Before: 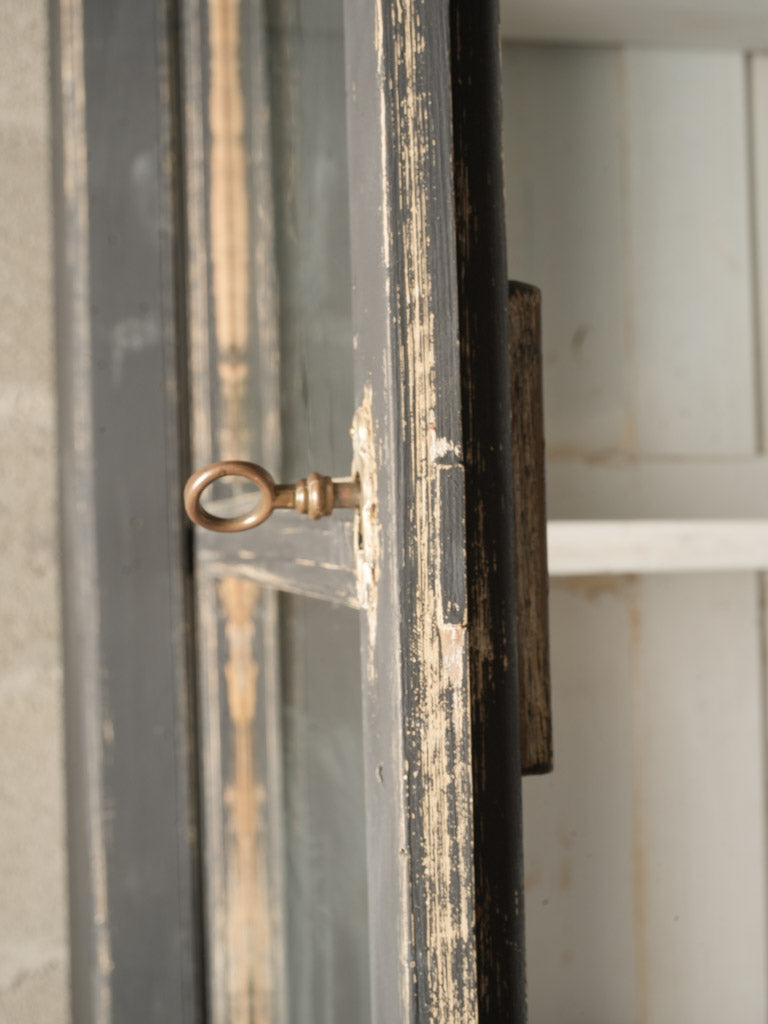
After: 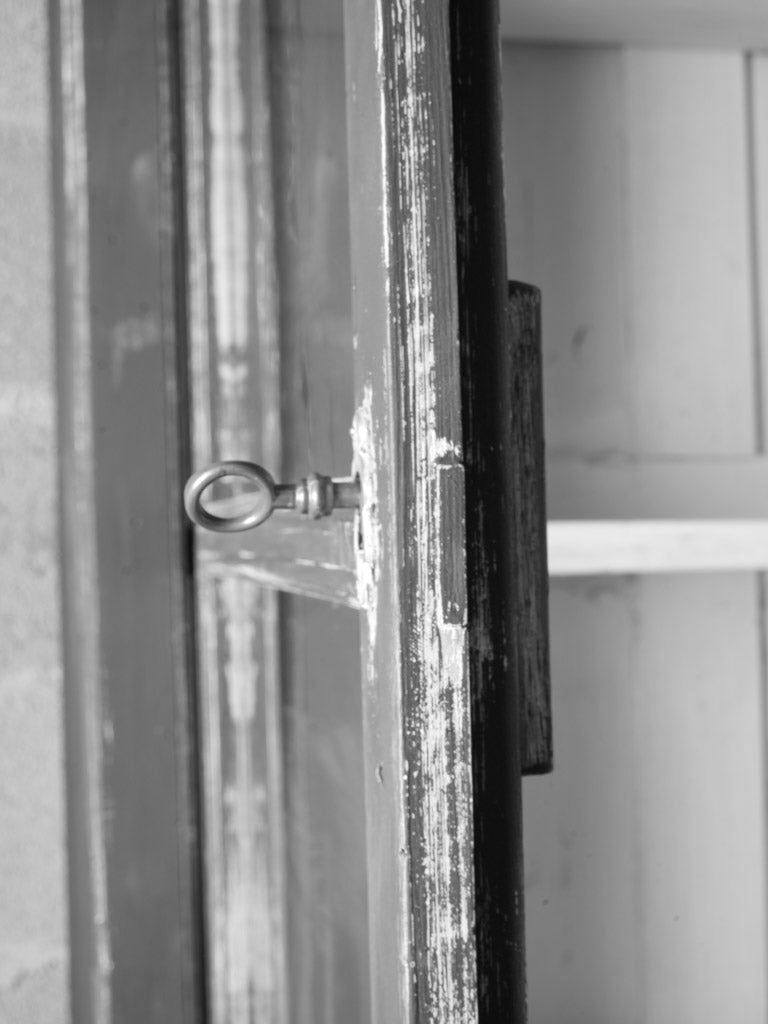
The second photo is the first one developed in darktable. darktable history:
monochrome: on, module defaults
white balance: red 1.138, green 0.996, blue 0.812
contrast brightness saturation: contrast 0.04, saturation 0.16
color balance: lift [1, 1, 0.999, 1.001], gamma [1, 1.003, 1.005, 0.995], gain [1, 0.992, 0.988, 1.012], contrast 5%, output saturation 110%
